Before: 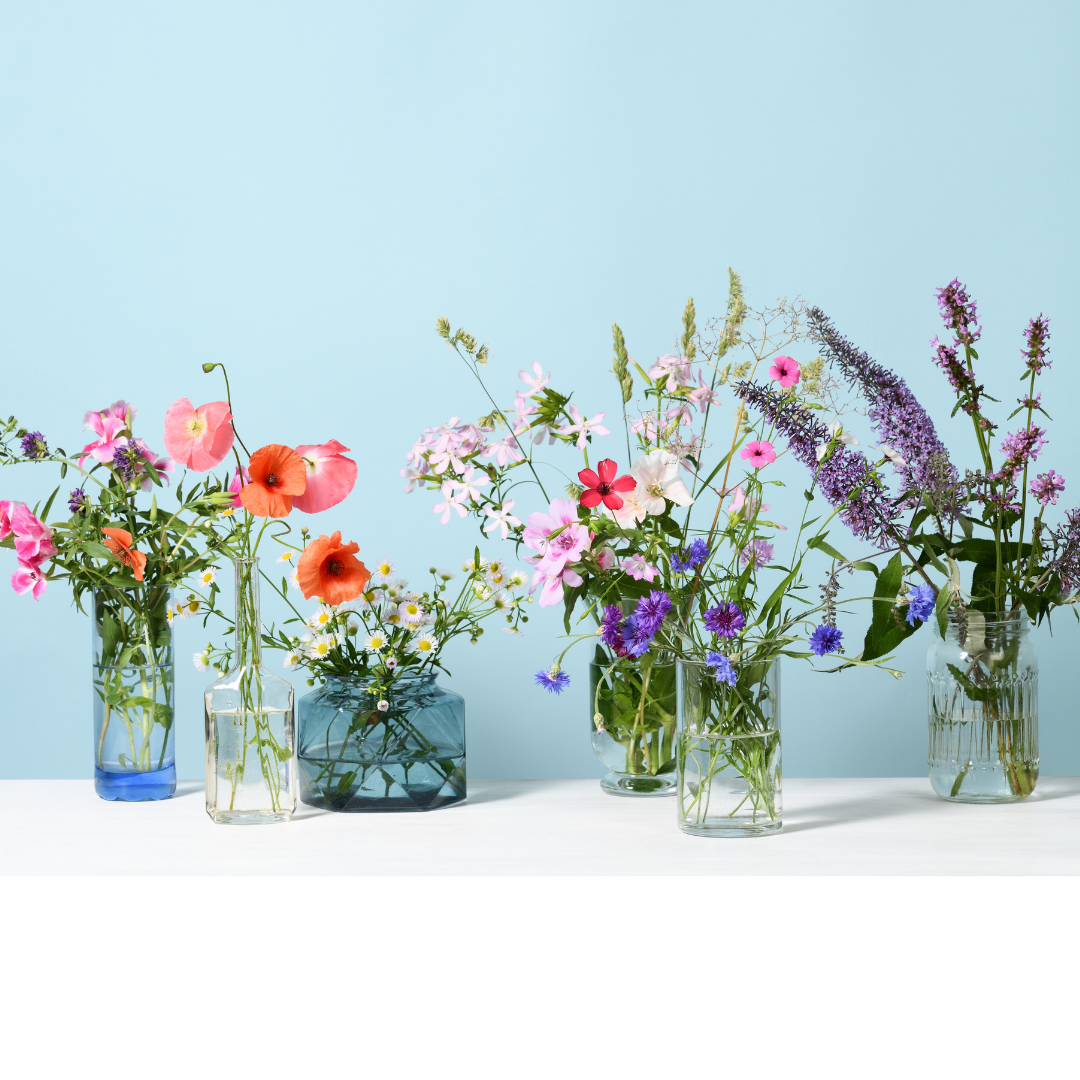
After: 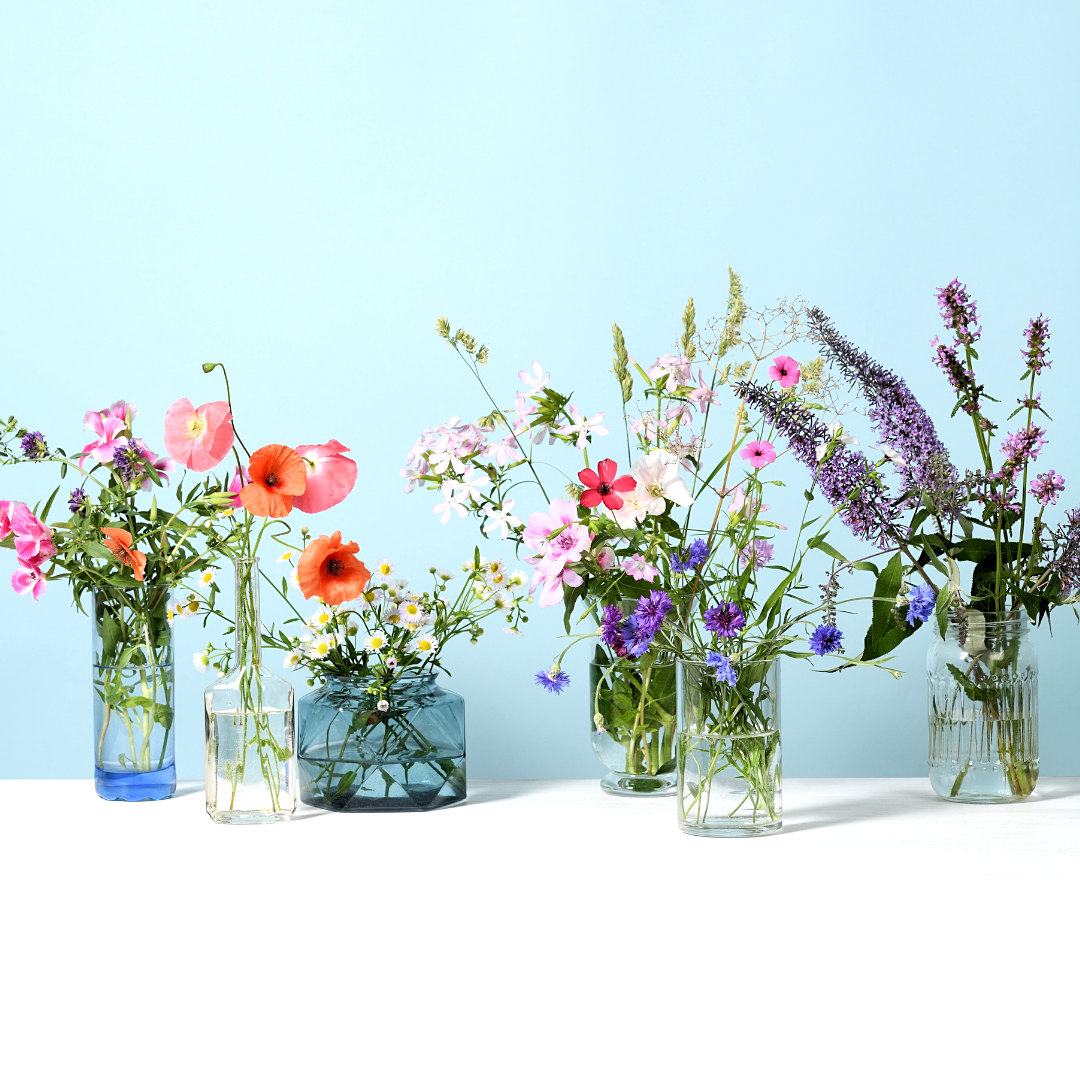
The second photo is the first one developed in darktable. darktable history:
rgb levels: levels [[0.01, 0.419, 0.839], [0, 0.5, 1], [0, 0.5, 1]]
sharpen: radius 1.272, amount 0.305, threshold 0
